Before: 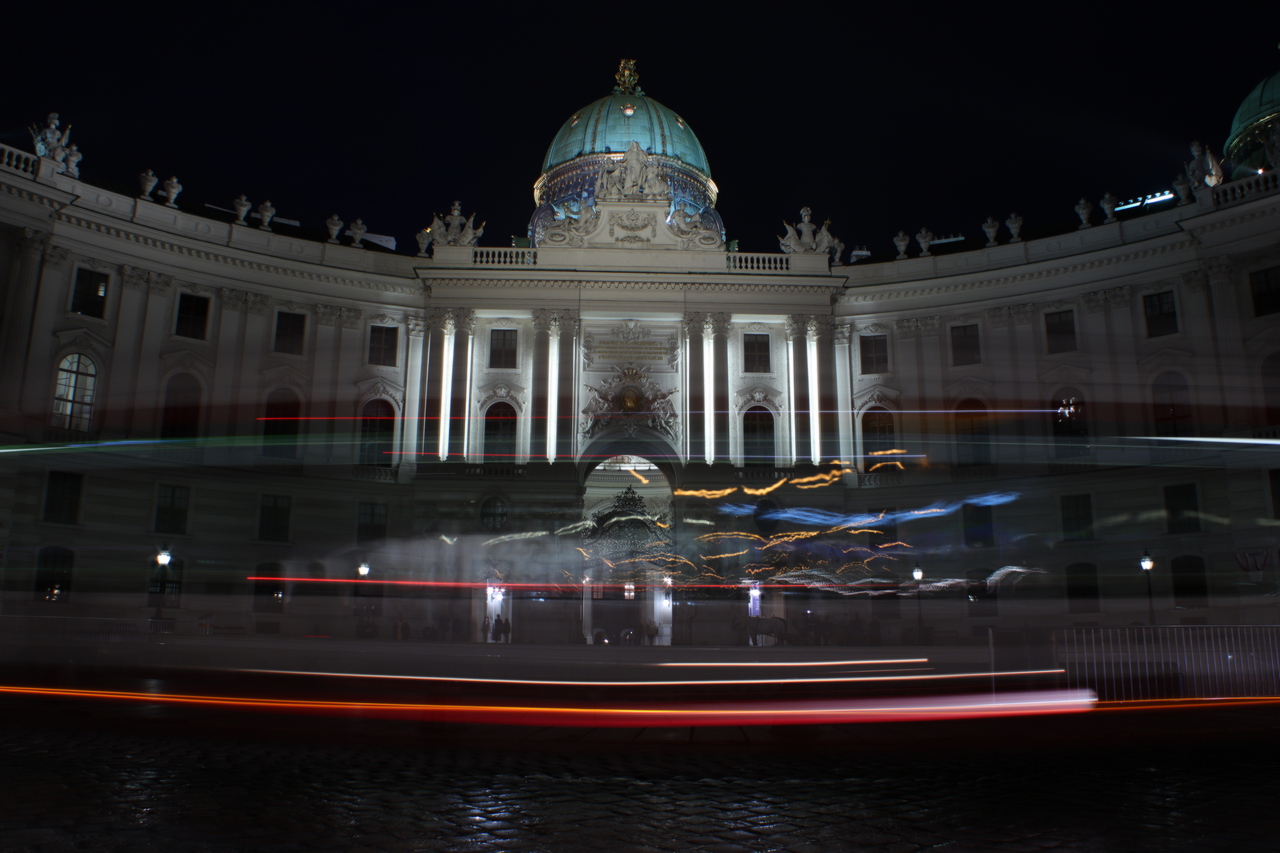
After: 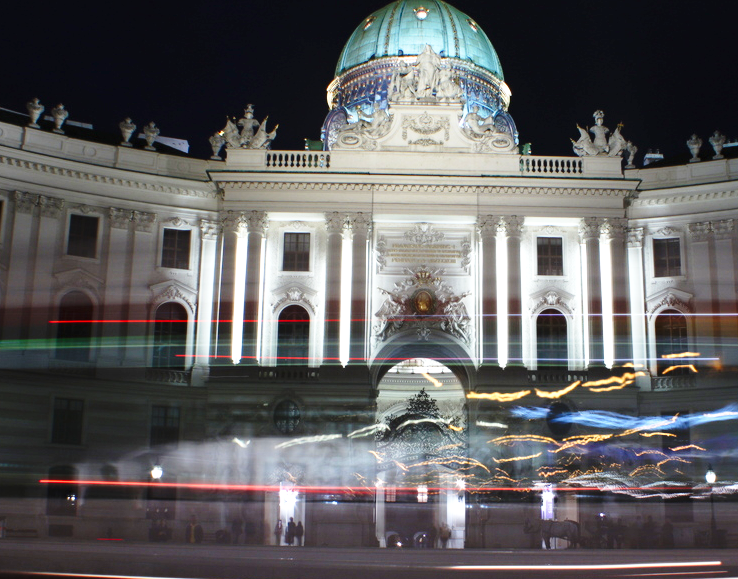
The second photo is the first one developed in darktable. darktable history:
base curve: curves: ch0 [(0, 0) (0.028, 0.03) (0.121, 0.232) (0.46, 0.748) (0.859, 0.968) (1, 1)], preserve colors none
crop: left 16.219%, top 11.451%, right 26.11%, bottom 20.56%
exposure: black level correction 0, exposure 1.001 EV, compensate highlight preservation false
